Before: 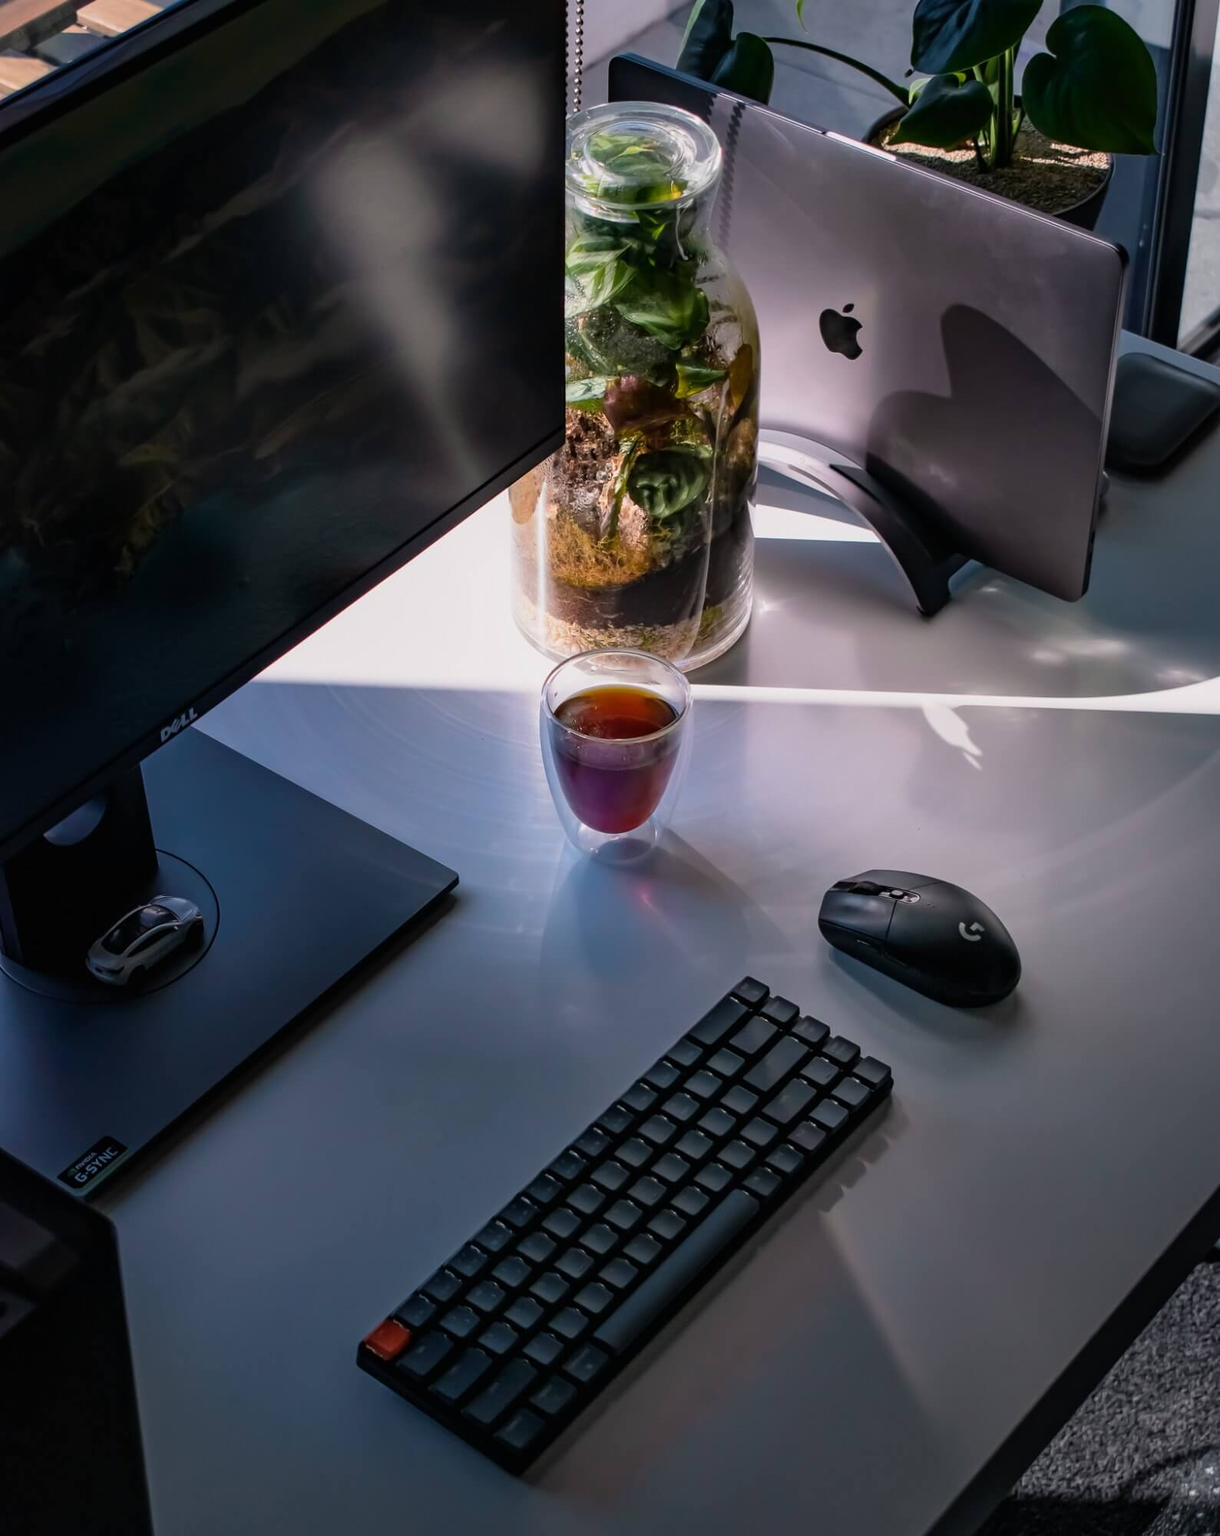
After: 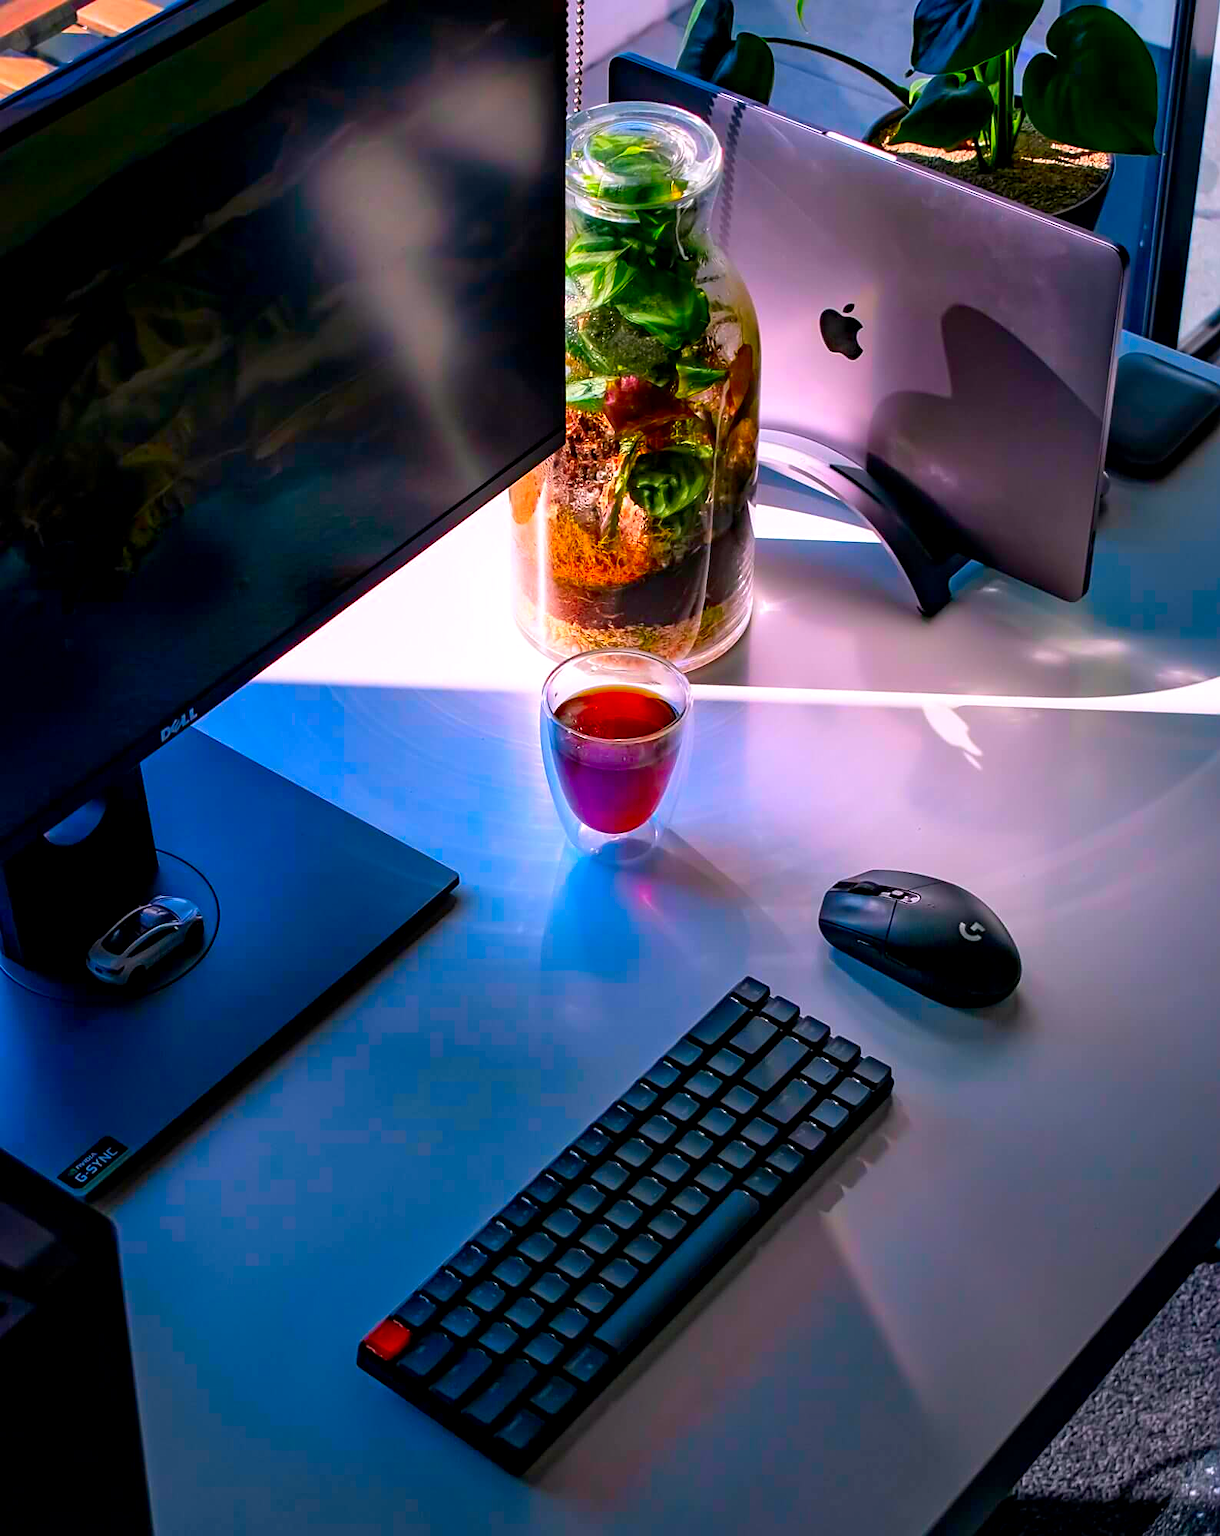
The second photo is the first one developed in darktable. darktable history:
color correction: highlights a* 1.56, highlights b* -1.7, saturation 2.5
exposure: black level correction 0.003, exposure 0.387 EV, compensate highlight preservation false
sharpen: amount 0.494
